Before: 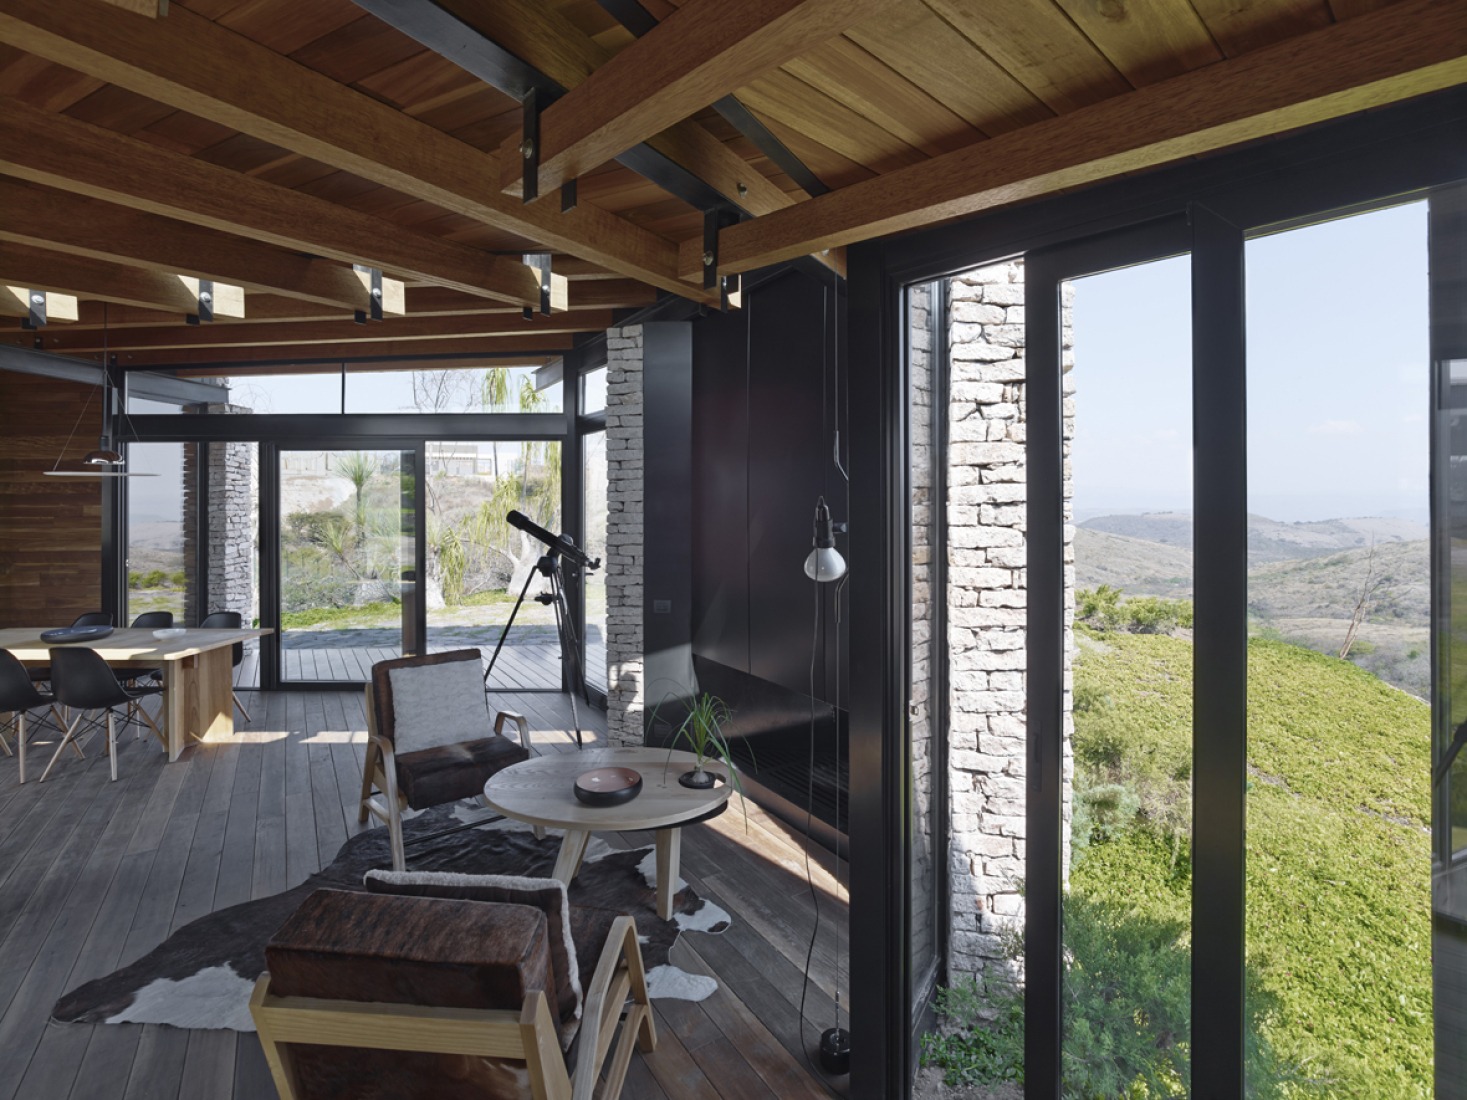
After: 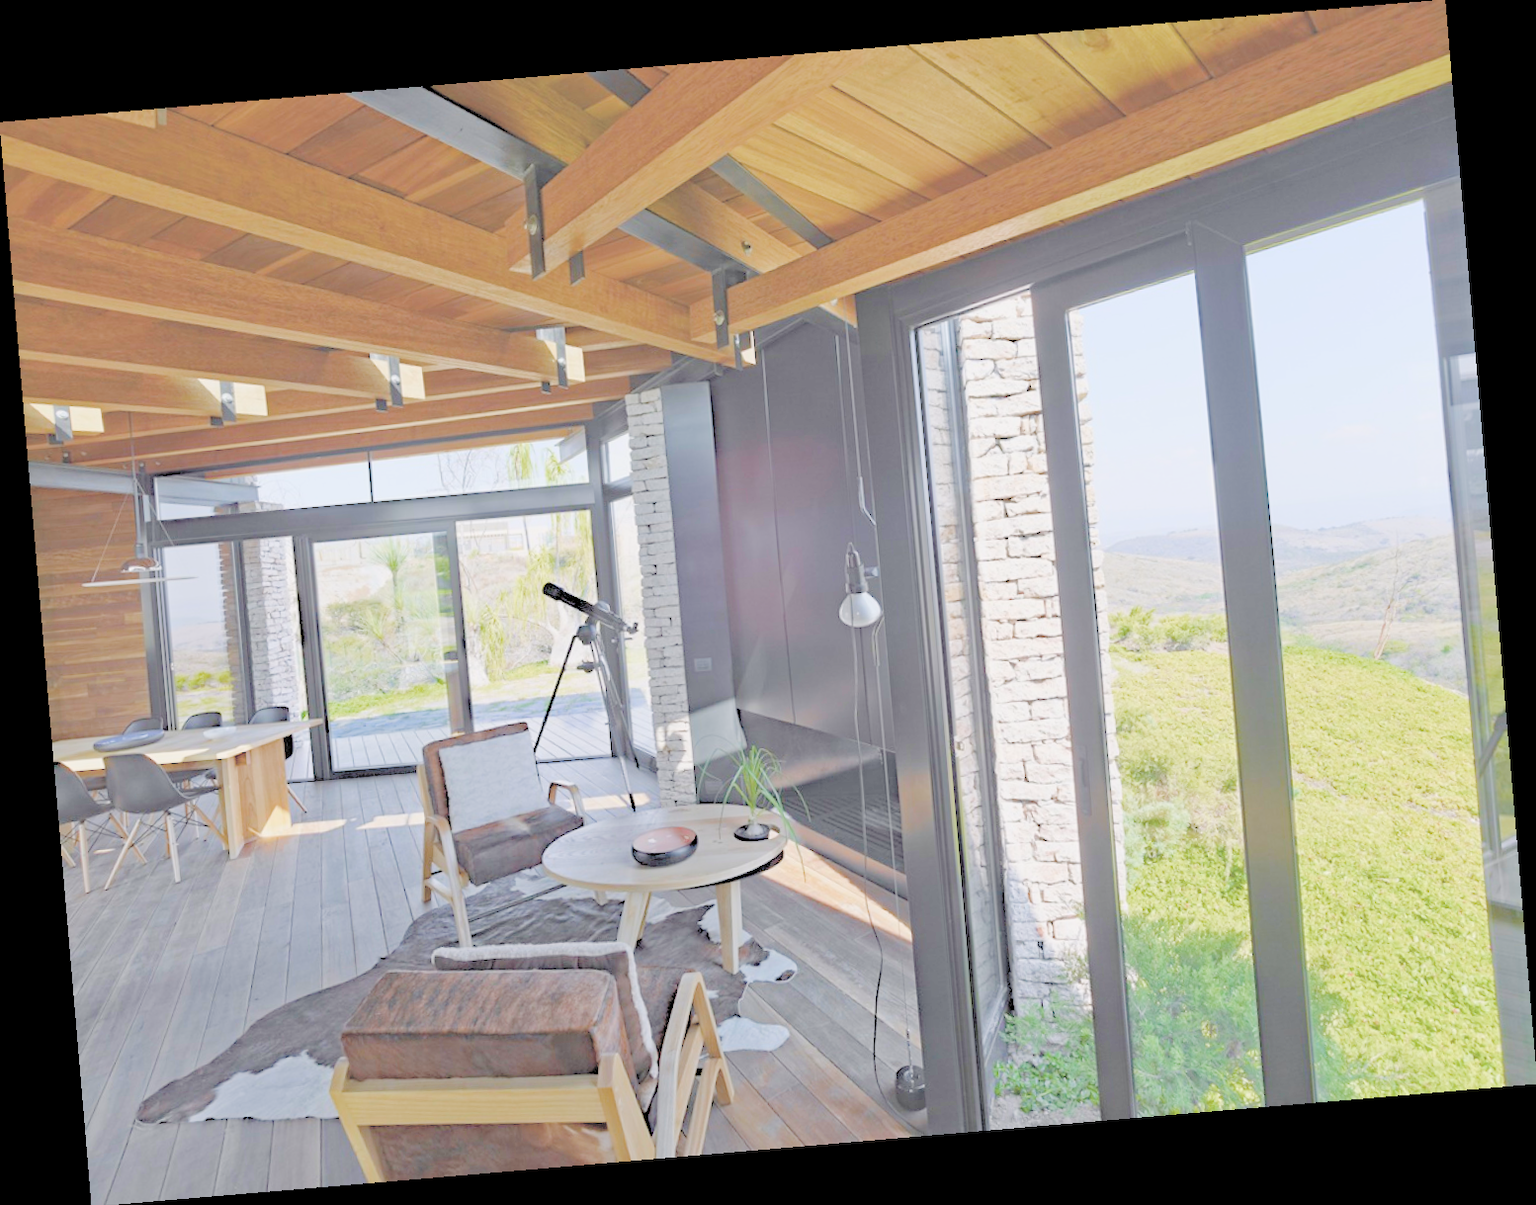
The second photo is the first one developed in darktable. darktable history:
color balance rgb: shadows lift › chroma 1%, shadows lift › hue 113°, highlights gain › chroma 0.2%, highlights gain › hue 333°, perceptual saturation grading › global saturation 20%, perceptual saturation grading › highlights -50%, perceptual saturation grading › shadows 25%, contrast -20%
rotate and perspective: rotation -4.86°, automatic cropping off
contrast brightness saturation: brightness 1
haze removal: strength 0.29, distance 0.25, compatibility mode true, adaptive false
